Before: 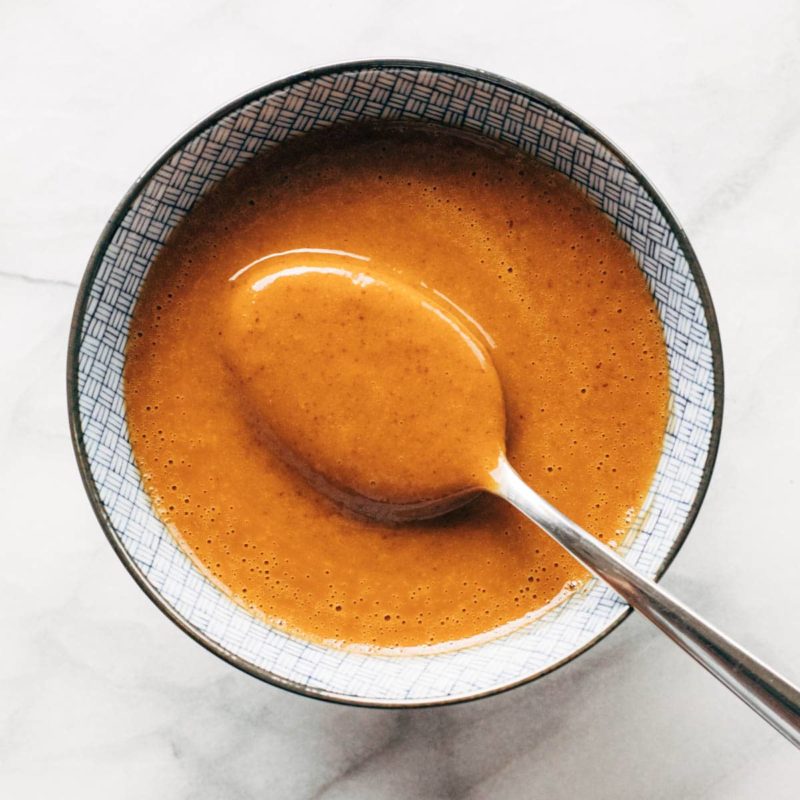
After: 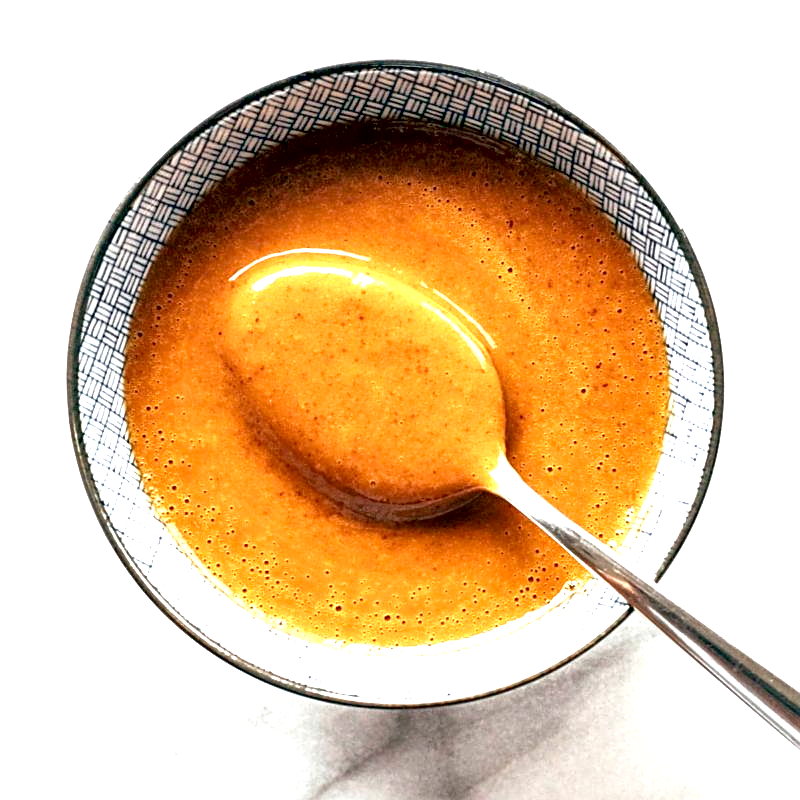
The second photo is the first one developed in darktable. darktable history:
sharpen: on, module defaults
exposure: black level correction 0.008, exposure 0.976 EV, compensate highlight preservation false
local contrast: mode bilateral grid, contrast 25, coarseness 61, detail 151%, midtone range 0.2
